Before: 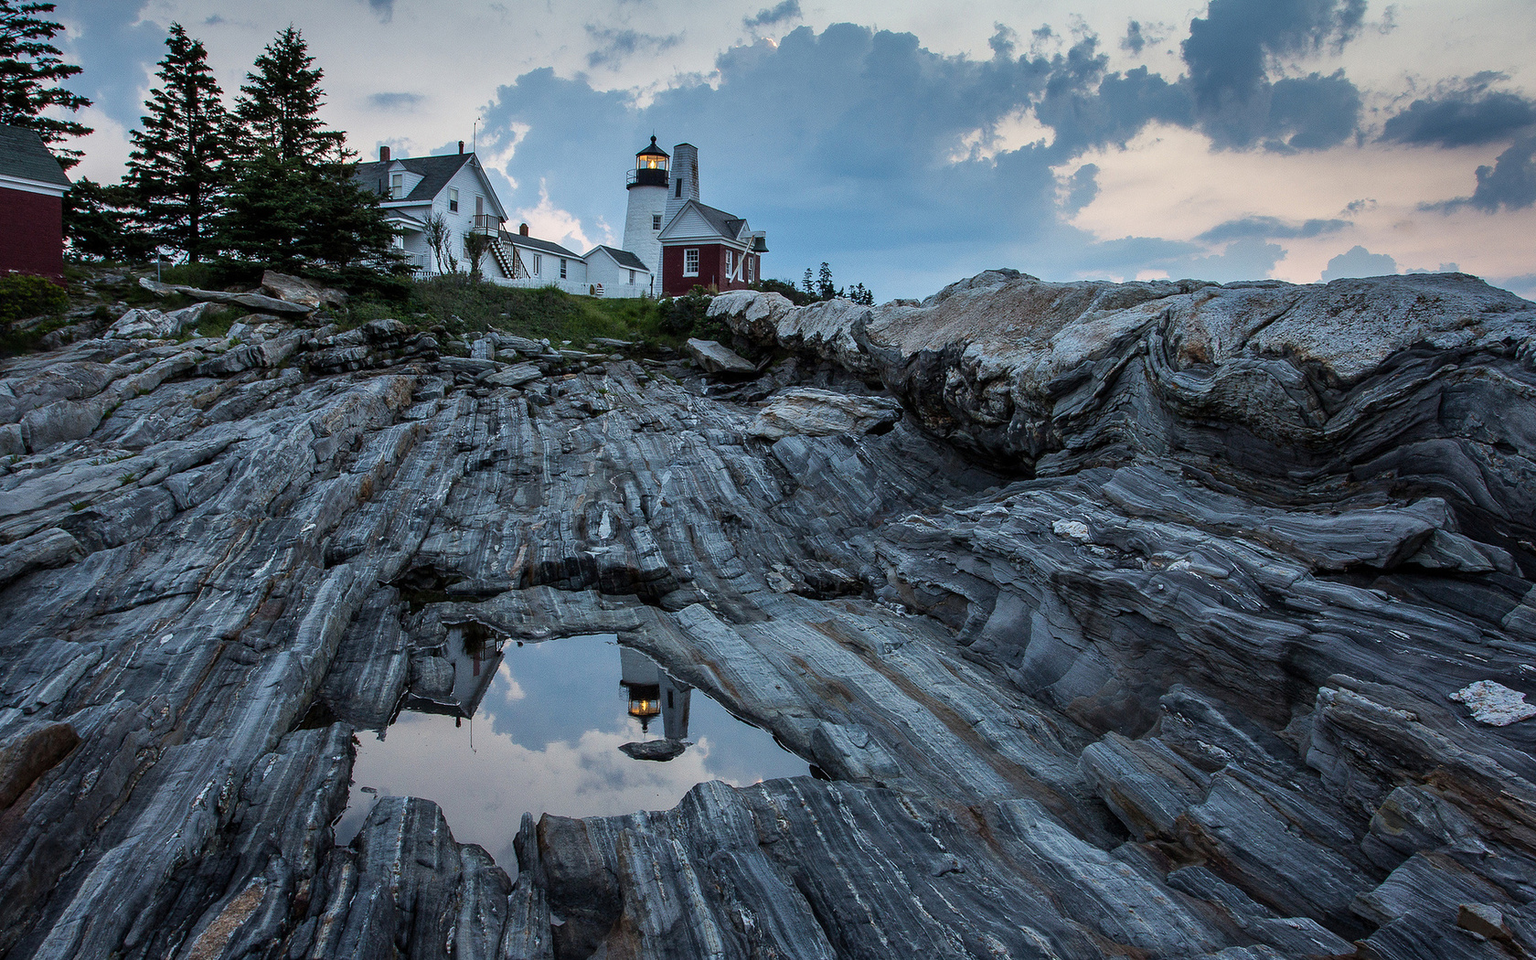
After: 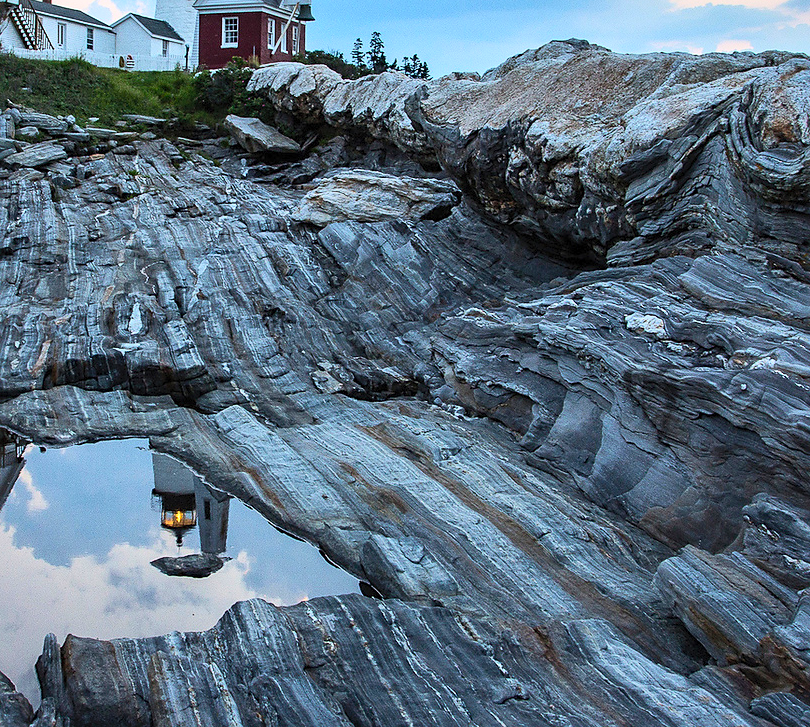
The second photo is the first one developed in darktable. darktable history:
crop: left 31.347%, top 24.323%, right 20.418%, bottom 6.403%
contrast brightness saturation: contrast 0.244, brightness 0.261, saturation 0.378
sharpen: radius 1.907, amount 0.399, threshold 1.576
